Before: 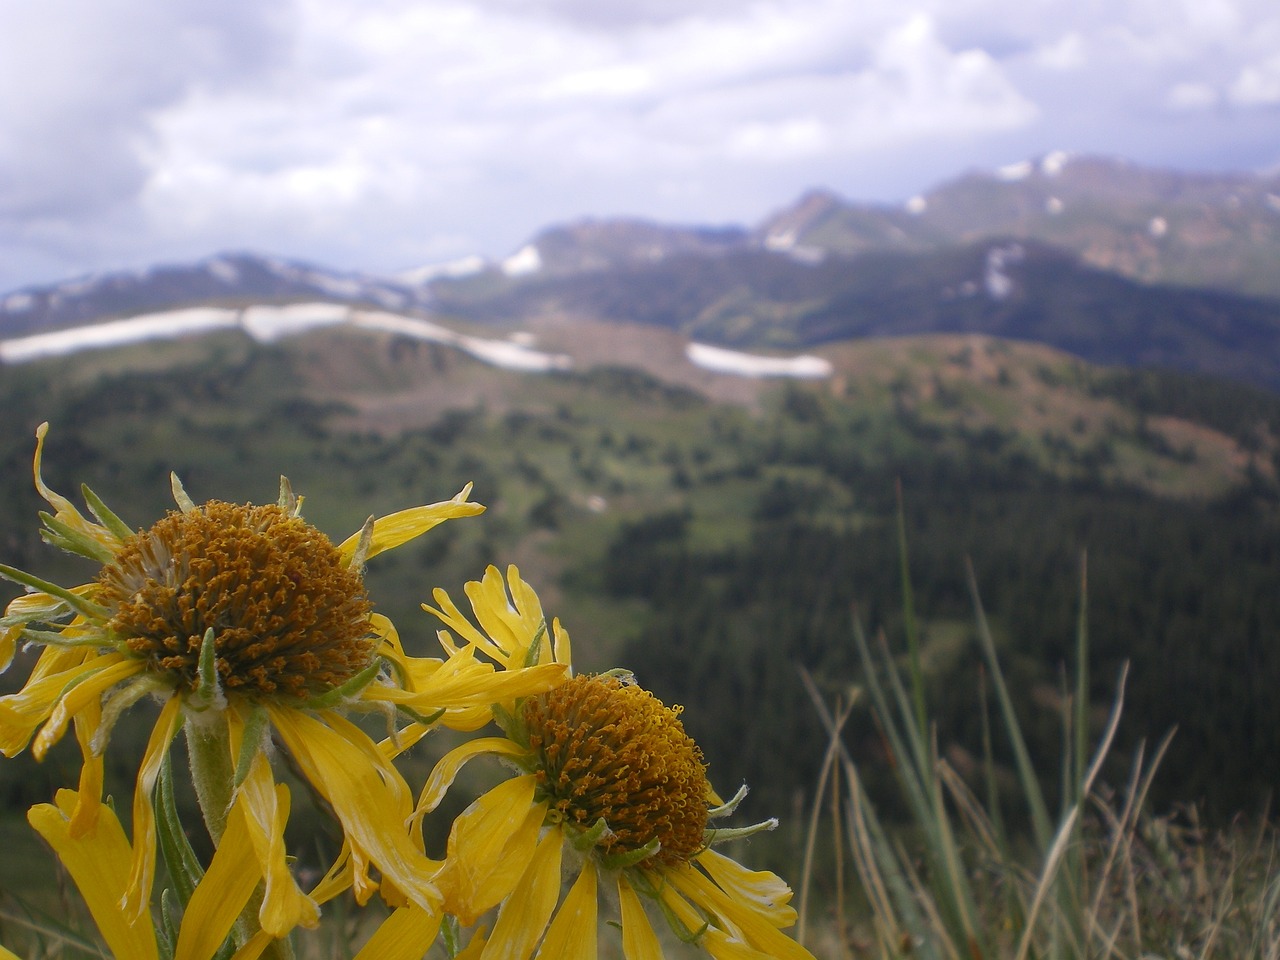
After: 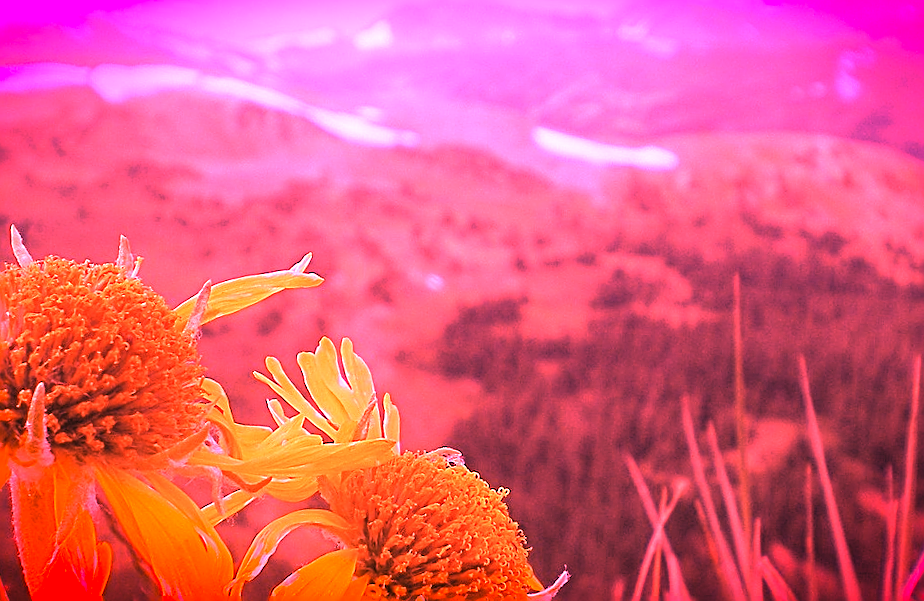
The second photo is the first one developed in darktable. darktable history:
vignetting: fall-off start 98.29%, fall-off radius 100%, brightness -1, saturation 0.5, width/height ratio 1.428
levels: mode automatic, black 0.023%, white 99.97%, levels [0.062, 0.494, 0.925]
crop and rotate: angle -3.37°, left 9.79%, top 20.73%, right 12.42%, bottom 11.82%
contrast brightness saturation: contrast -0.1, saturation -0.1
sharpen: on, module defaults
white balance: red 4.26, blue 1.802
